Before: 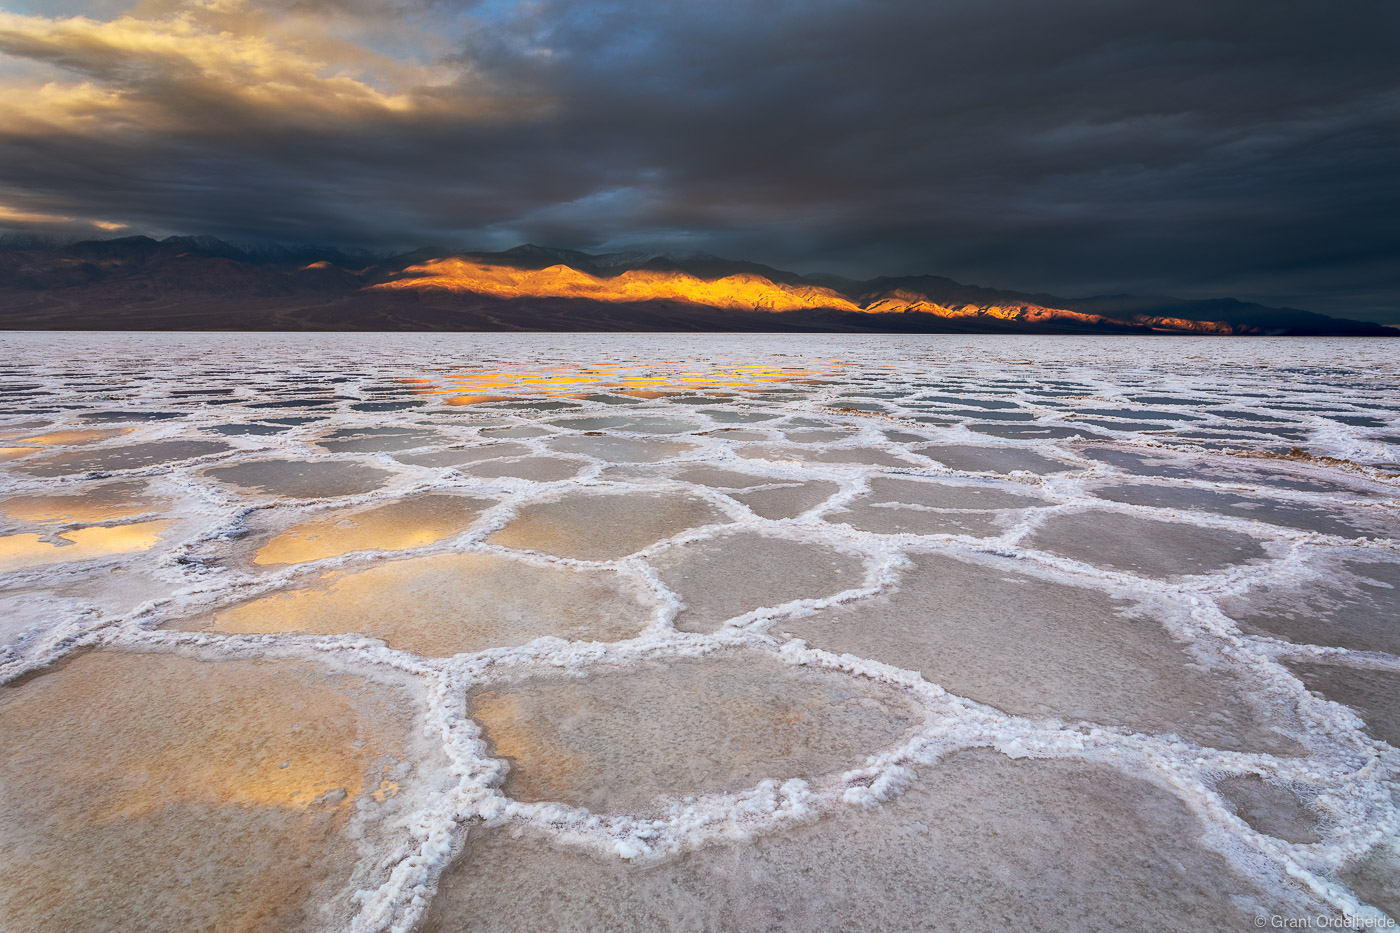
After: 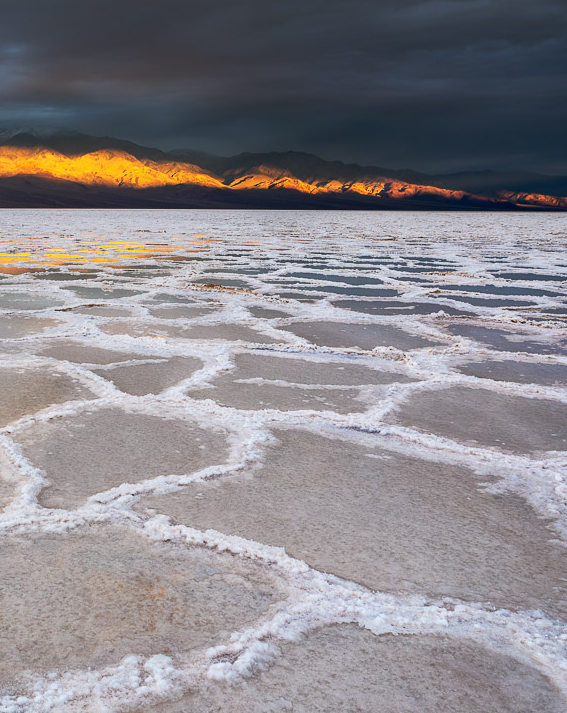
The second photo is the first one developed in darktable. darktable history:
crop: left 45.488%, top 13.391%, right 14.004%, bottom 10.115%
